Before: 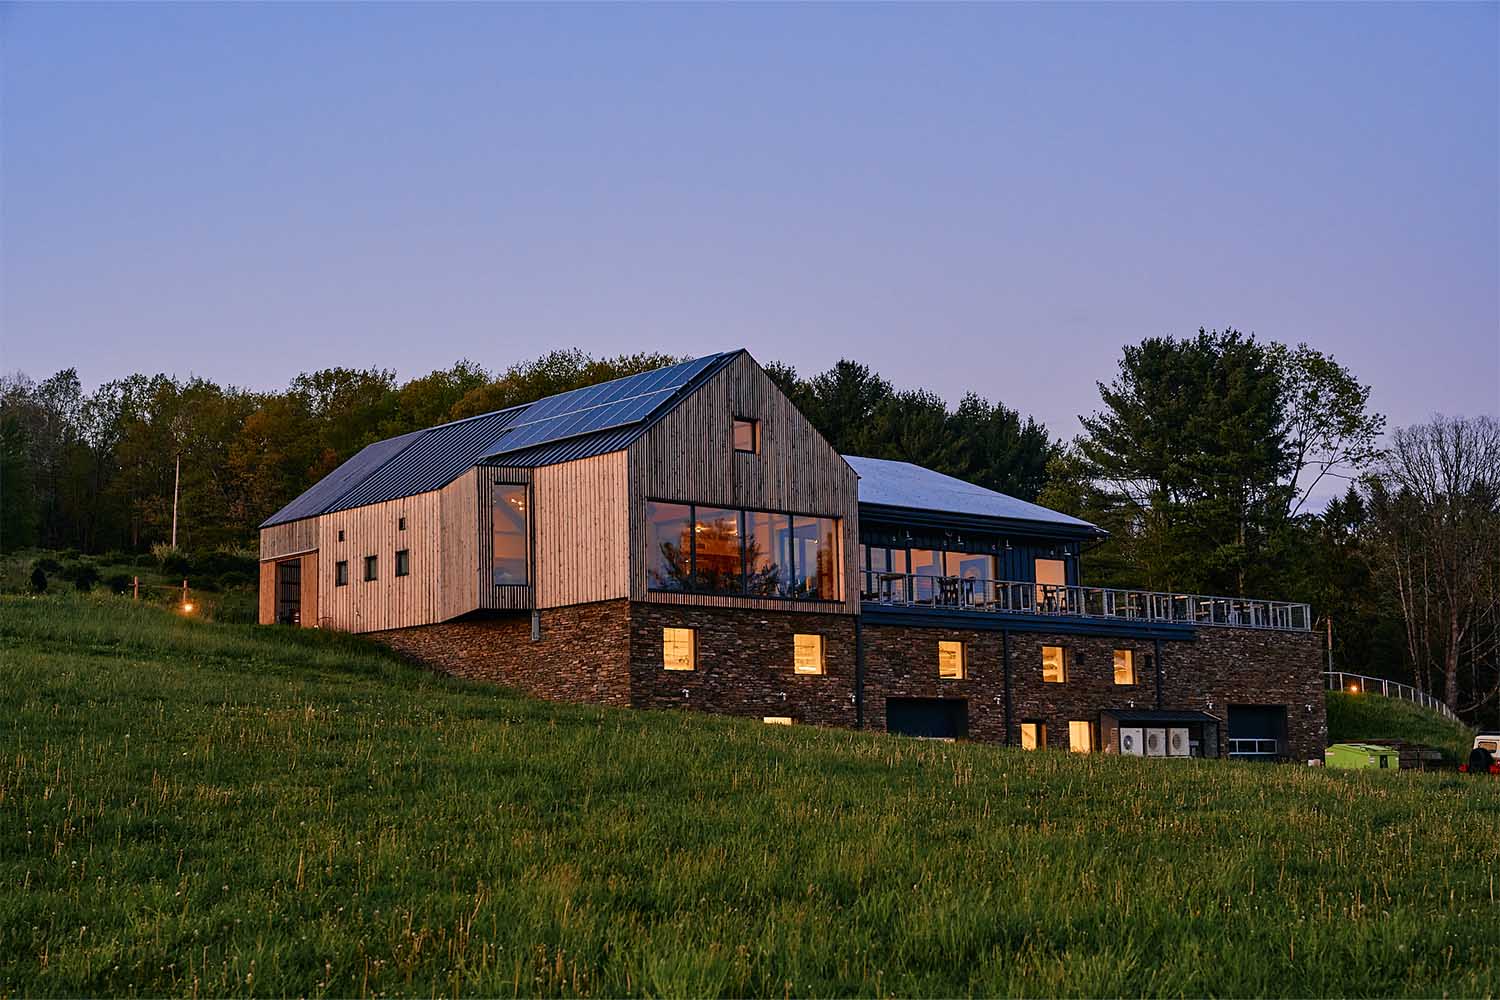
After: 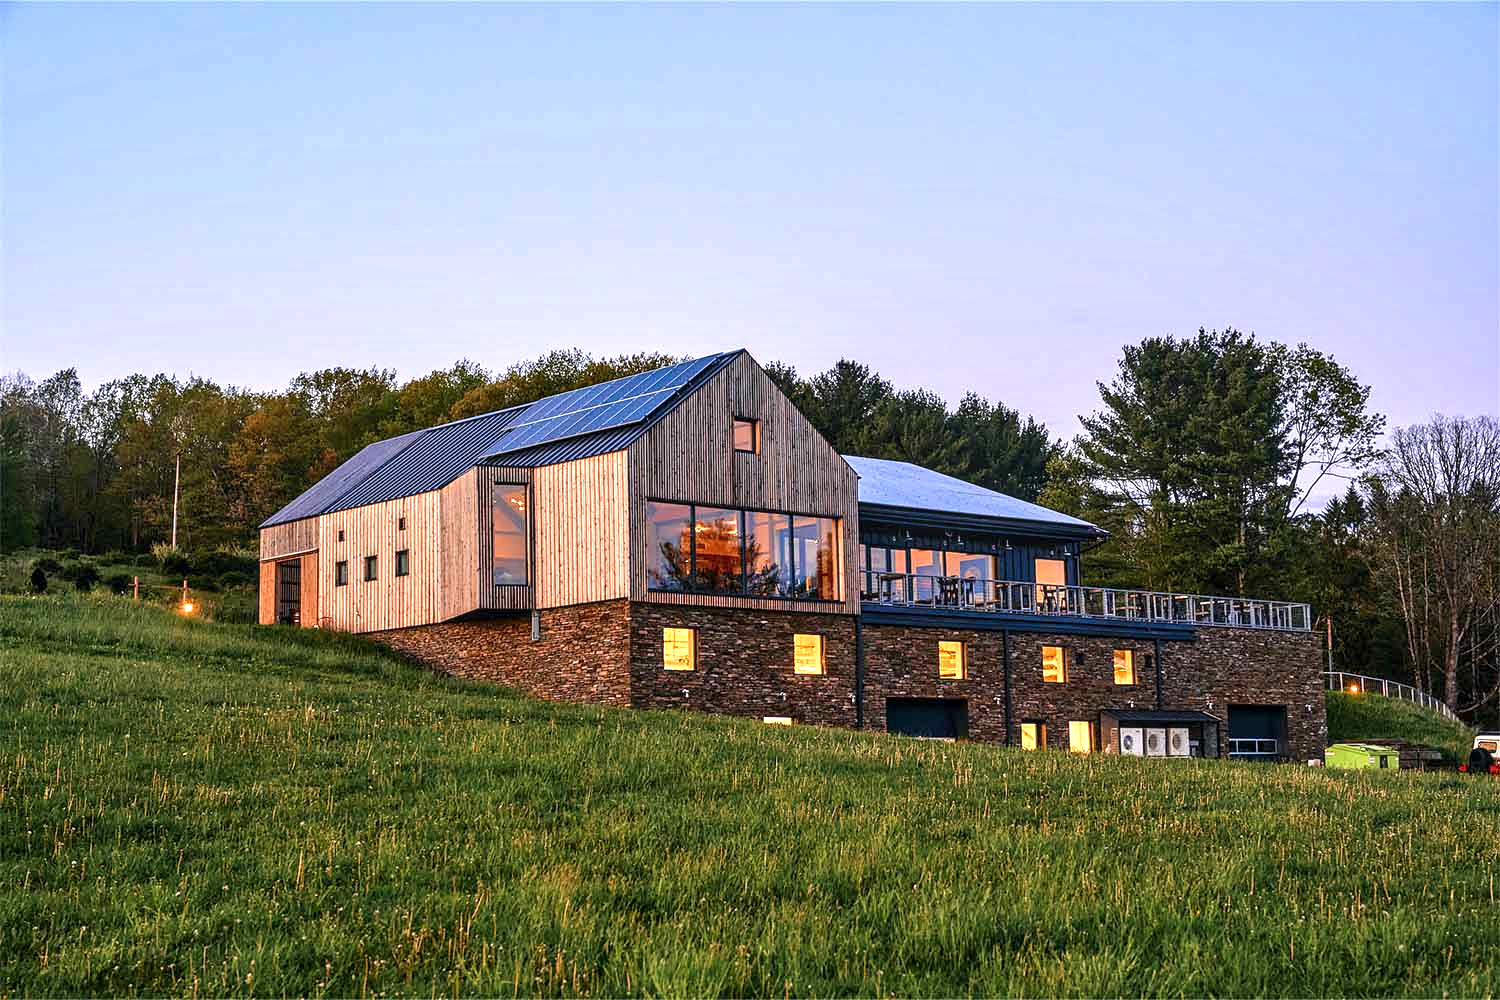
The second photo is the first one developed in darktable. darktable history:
local contrast: detail 130%
exposure: black level correction 0, exposure 1.172 EV, compensate highlight preservation false
